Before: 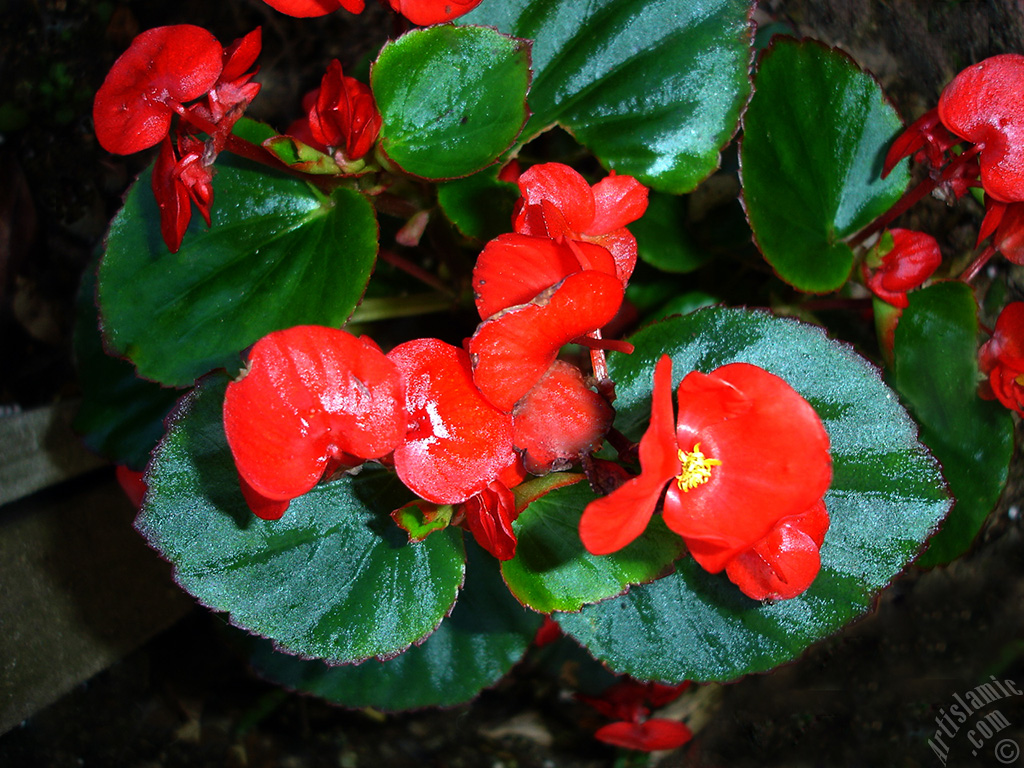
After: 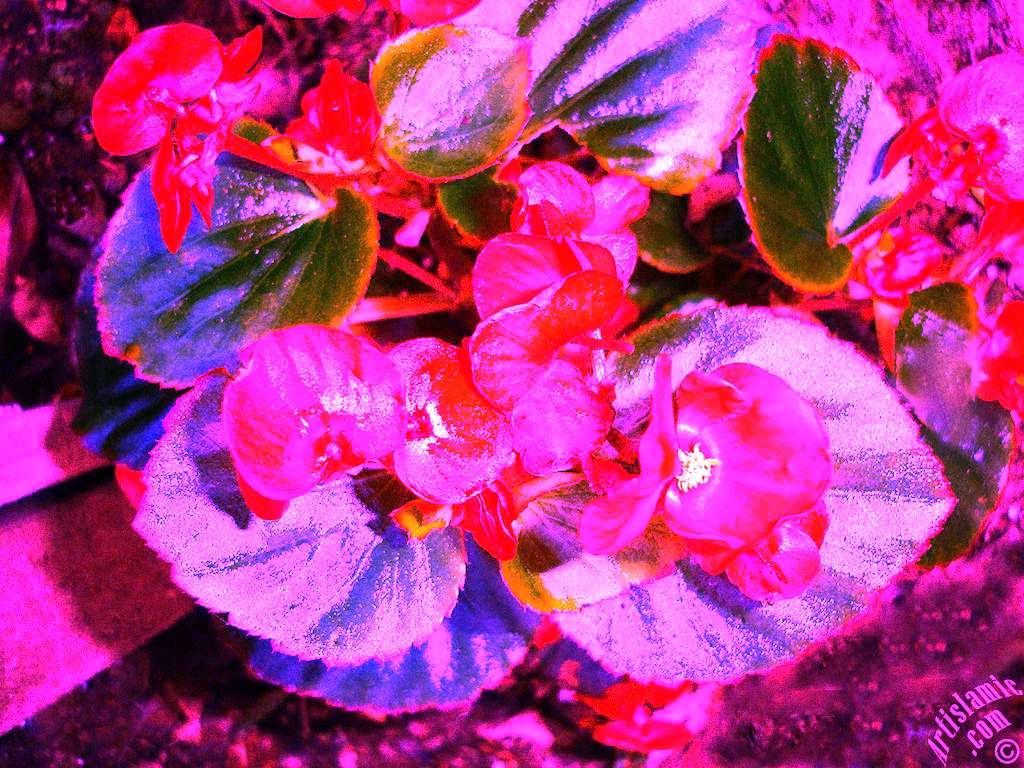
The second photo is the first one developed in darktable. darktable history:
white balance: red 8, blue 8
grain: strength 26%
